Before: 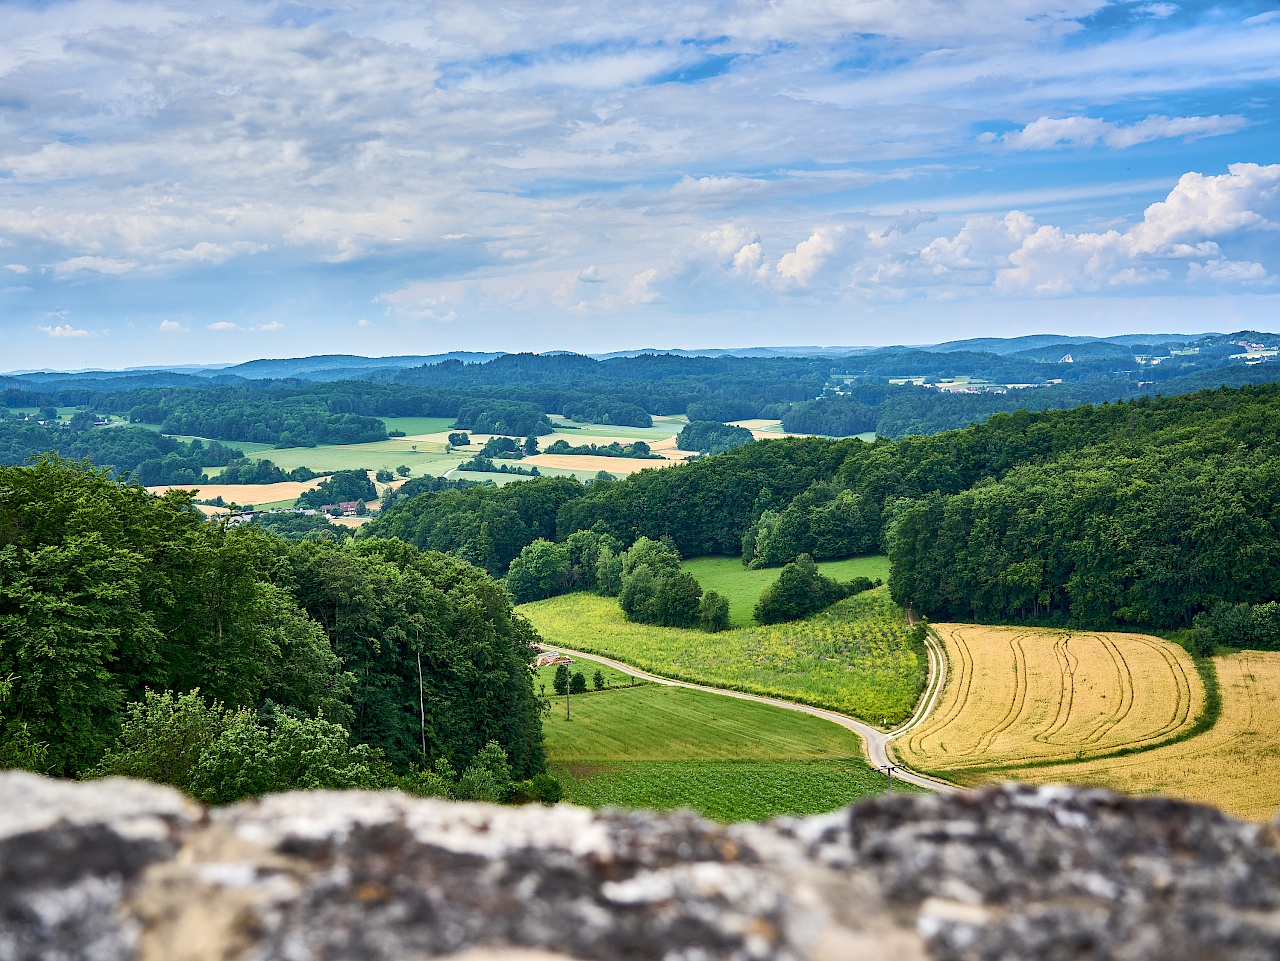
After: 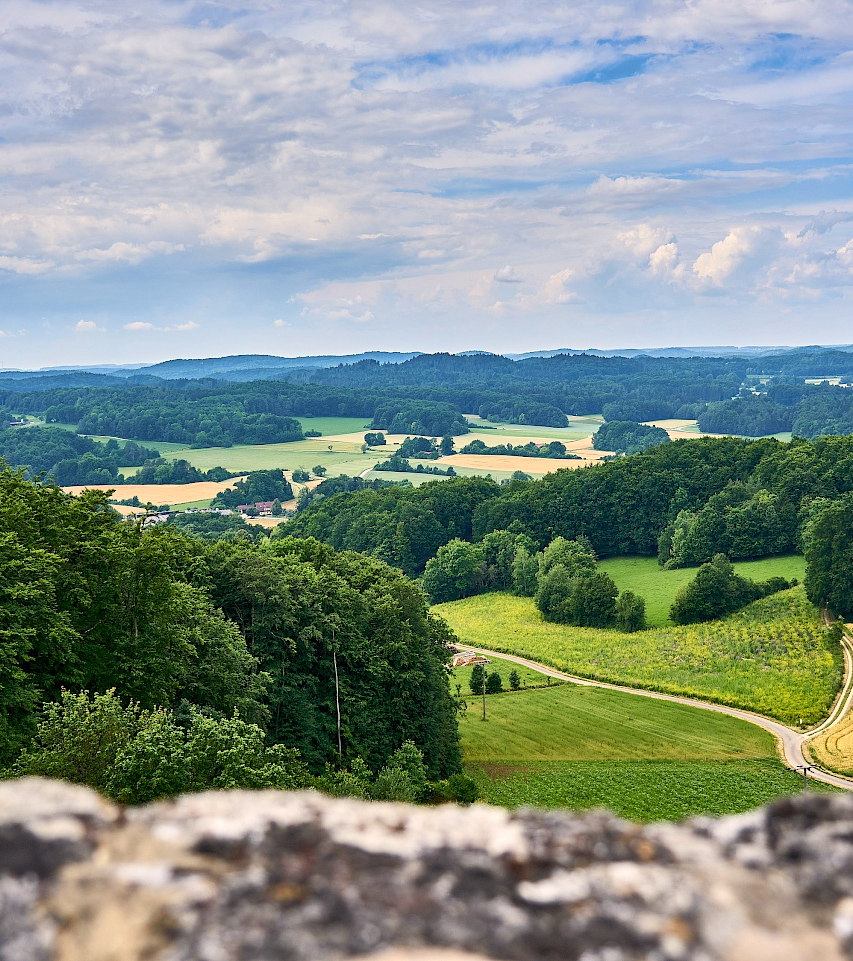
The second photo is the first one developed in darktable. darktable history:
color correction: highlights a* 3.84, highlights b* 5.07
crop and rotate: left 6.617%, right 26.717%
